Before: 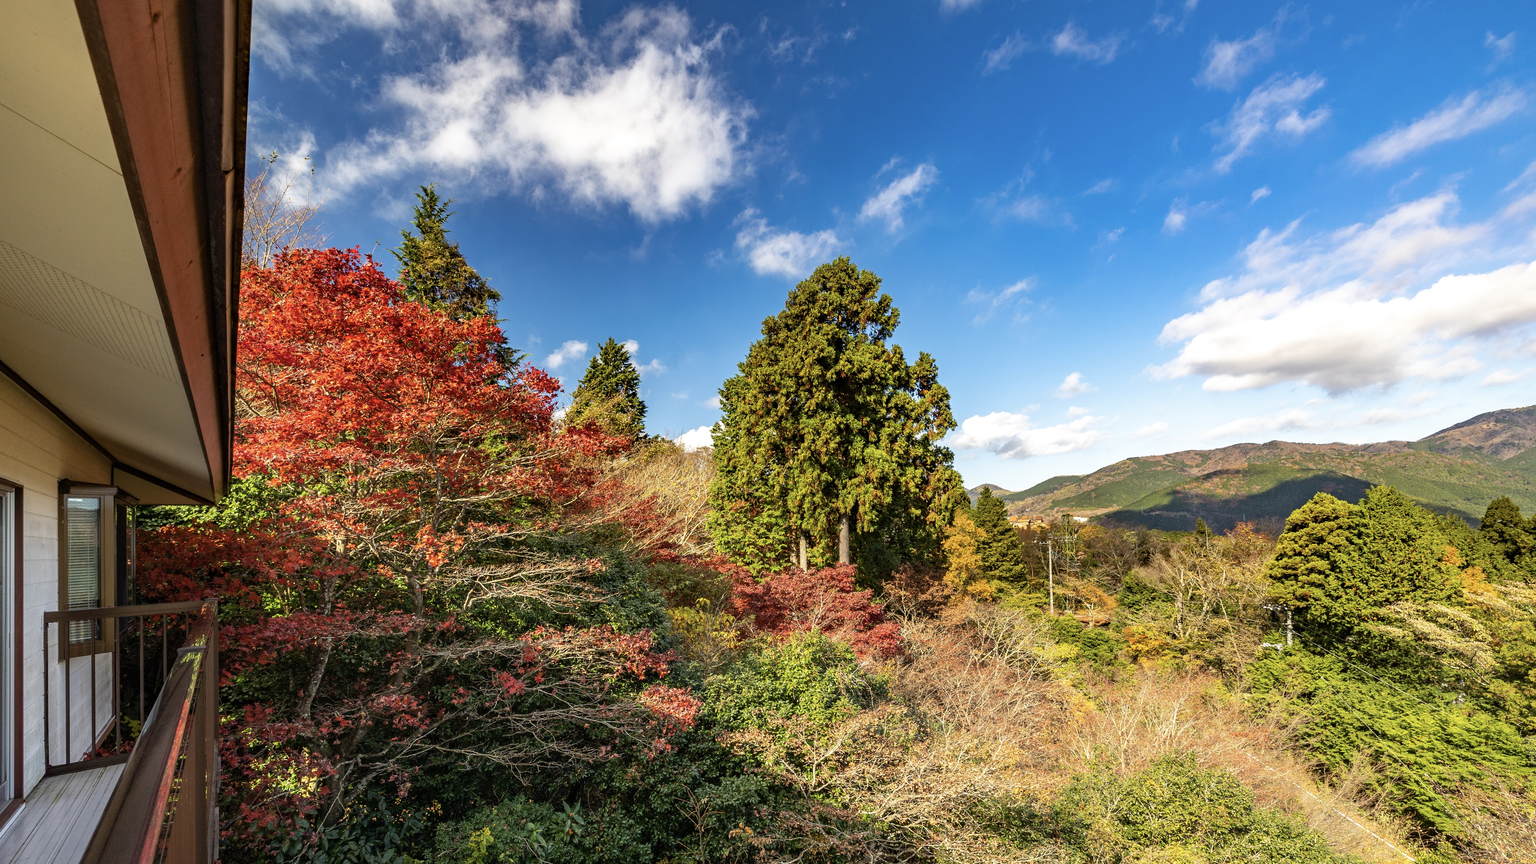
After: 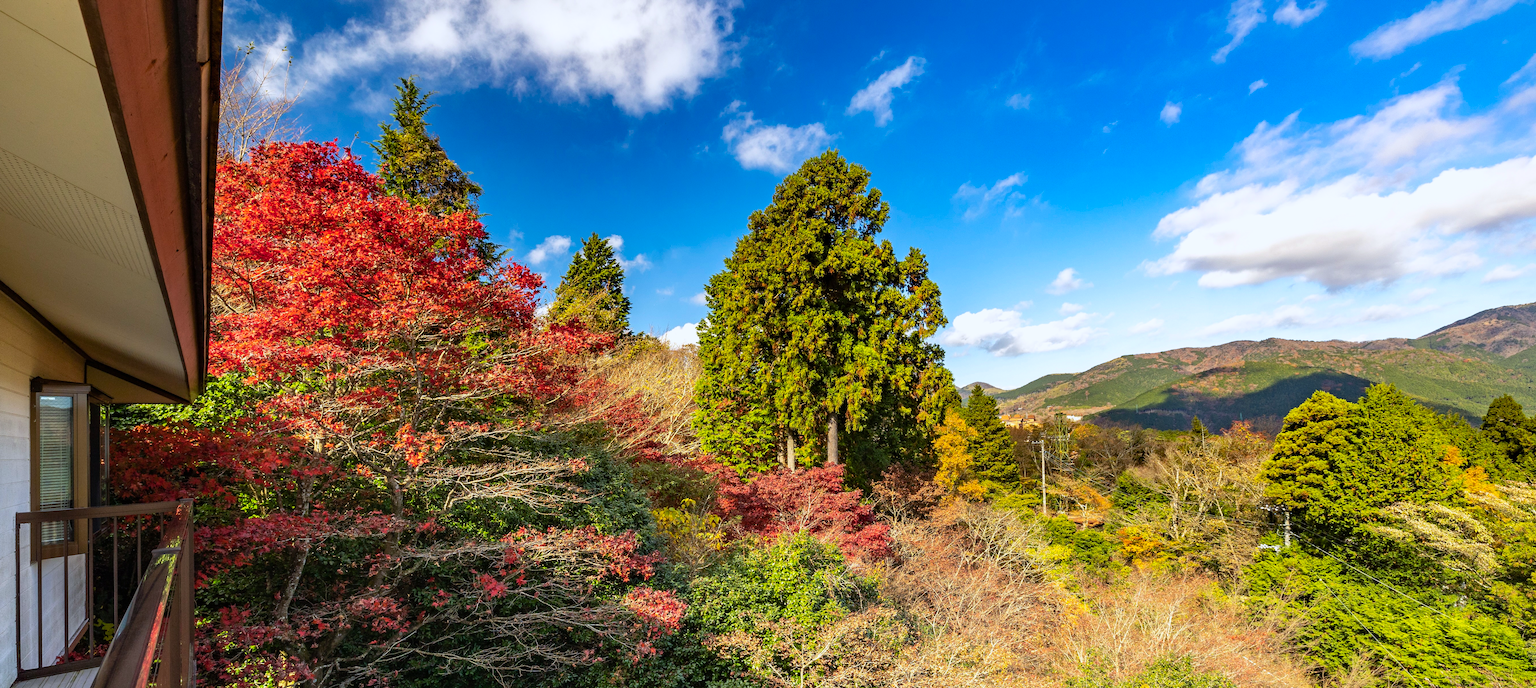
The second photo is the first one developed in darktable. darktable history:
crop and rotate: left 1.898%, top 12.767%, right 0.138%, bottom 9.226%
color calibration: output R [0.994, 0.059, -0.119, 0], output G [-0.036, 1.09, -0.119, 0], output B [0.078, -0.108, 0.961, 0], illuminant as shot in camera, x 0.358, y 0.373, temperature 4628.91 K
color correction: highlights b* -0.02, saturation 1.06
